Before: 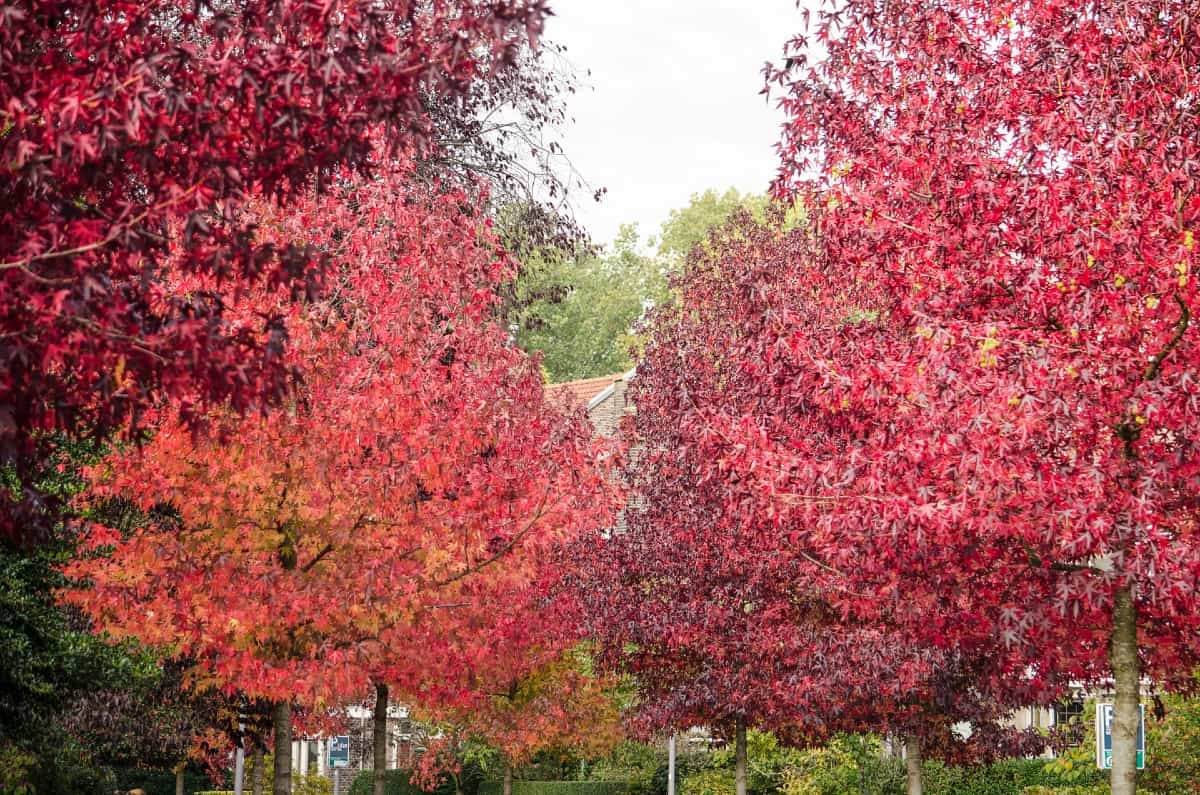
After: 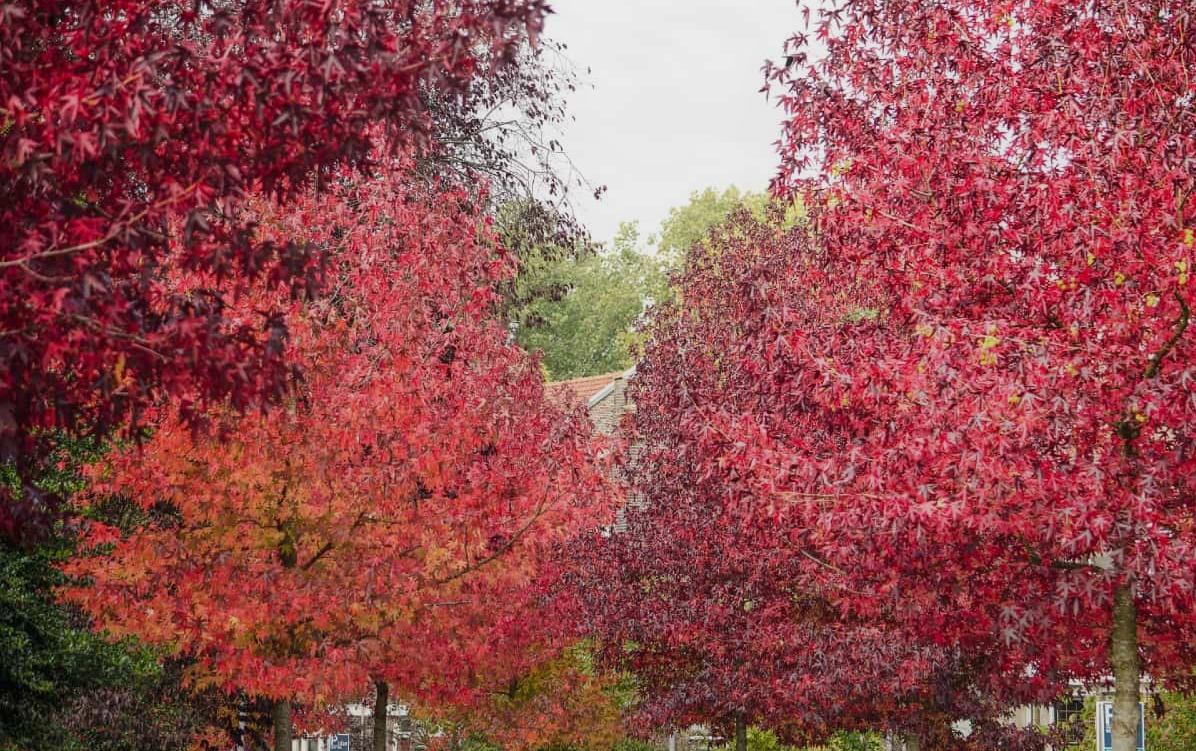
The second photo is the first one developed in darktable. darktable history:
crop: top 0.344%, right 0.257%, bottom 5.067%
tone equalizer: -8 EV 0.211 EV, -7 EV 0.447 EV, -6 EV 0.422 EV, -5 EV 0.217 EV, -3 EV -0.243 EV, -2 EV -0.419 EV, -1 EV -0.399 EV, +0 EV -0.234 EV
contrast equalizer: y [[0.46, 0.454, 0.451, 0.451, 0.455, 0.46], [0.5 ×6], [0.5 ×6], [0 ×6], [0 ×6]], mix 0.28
